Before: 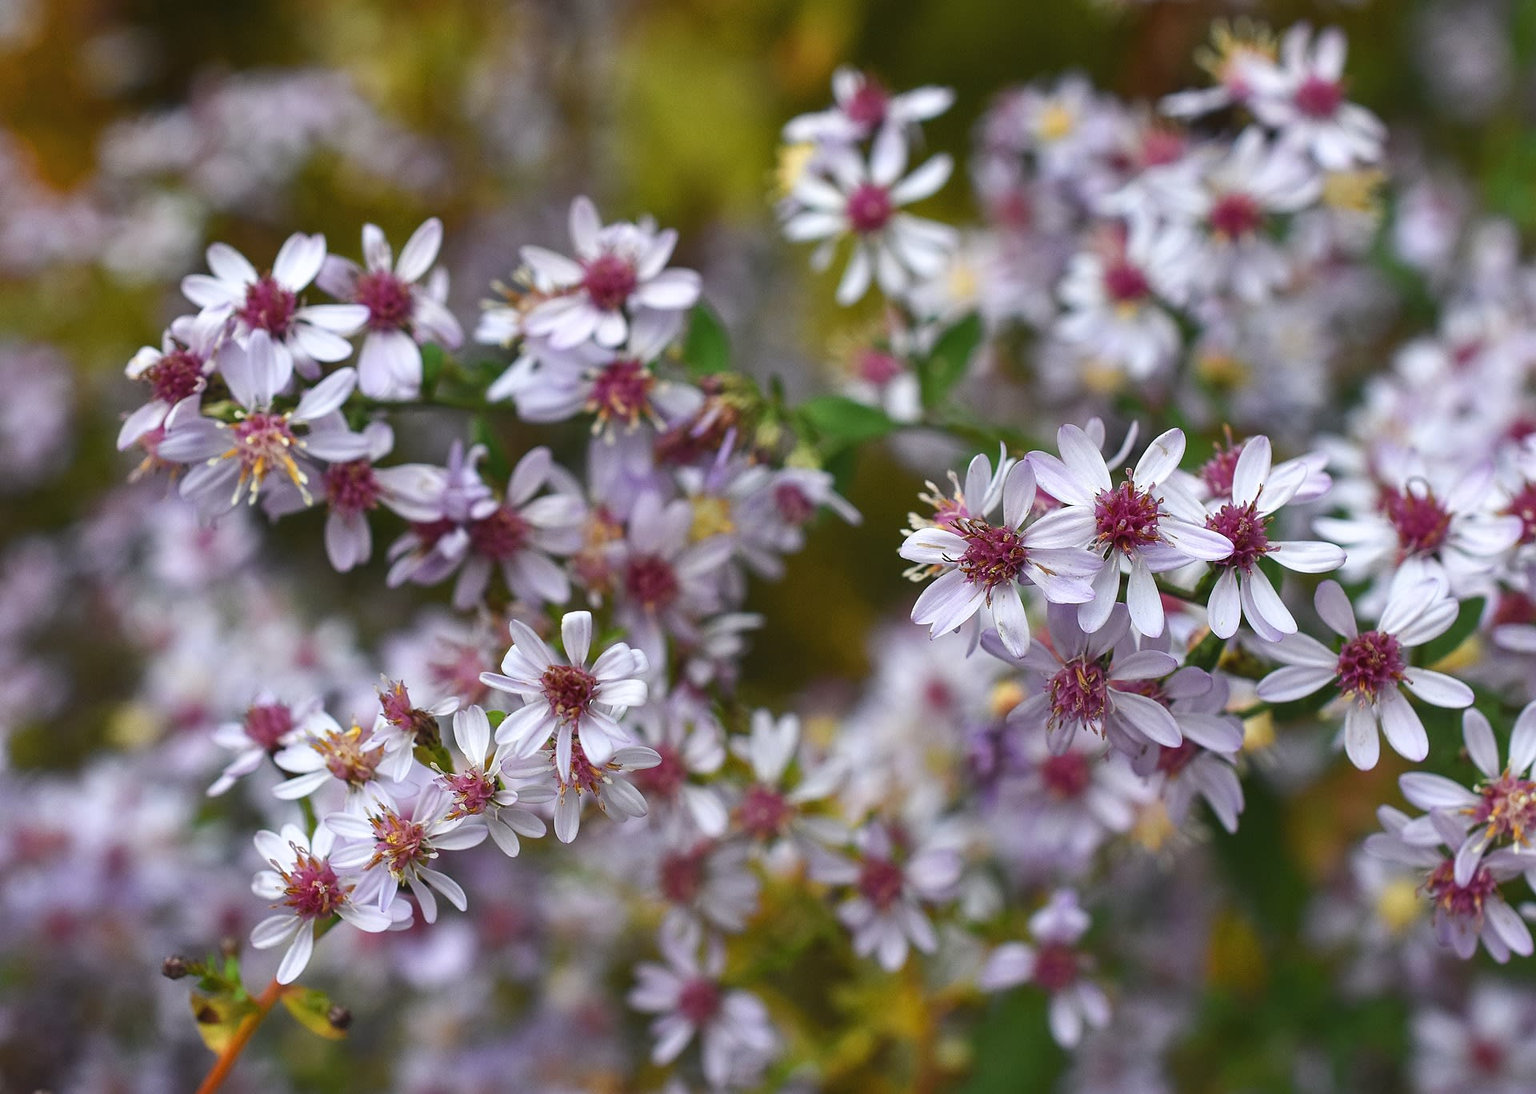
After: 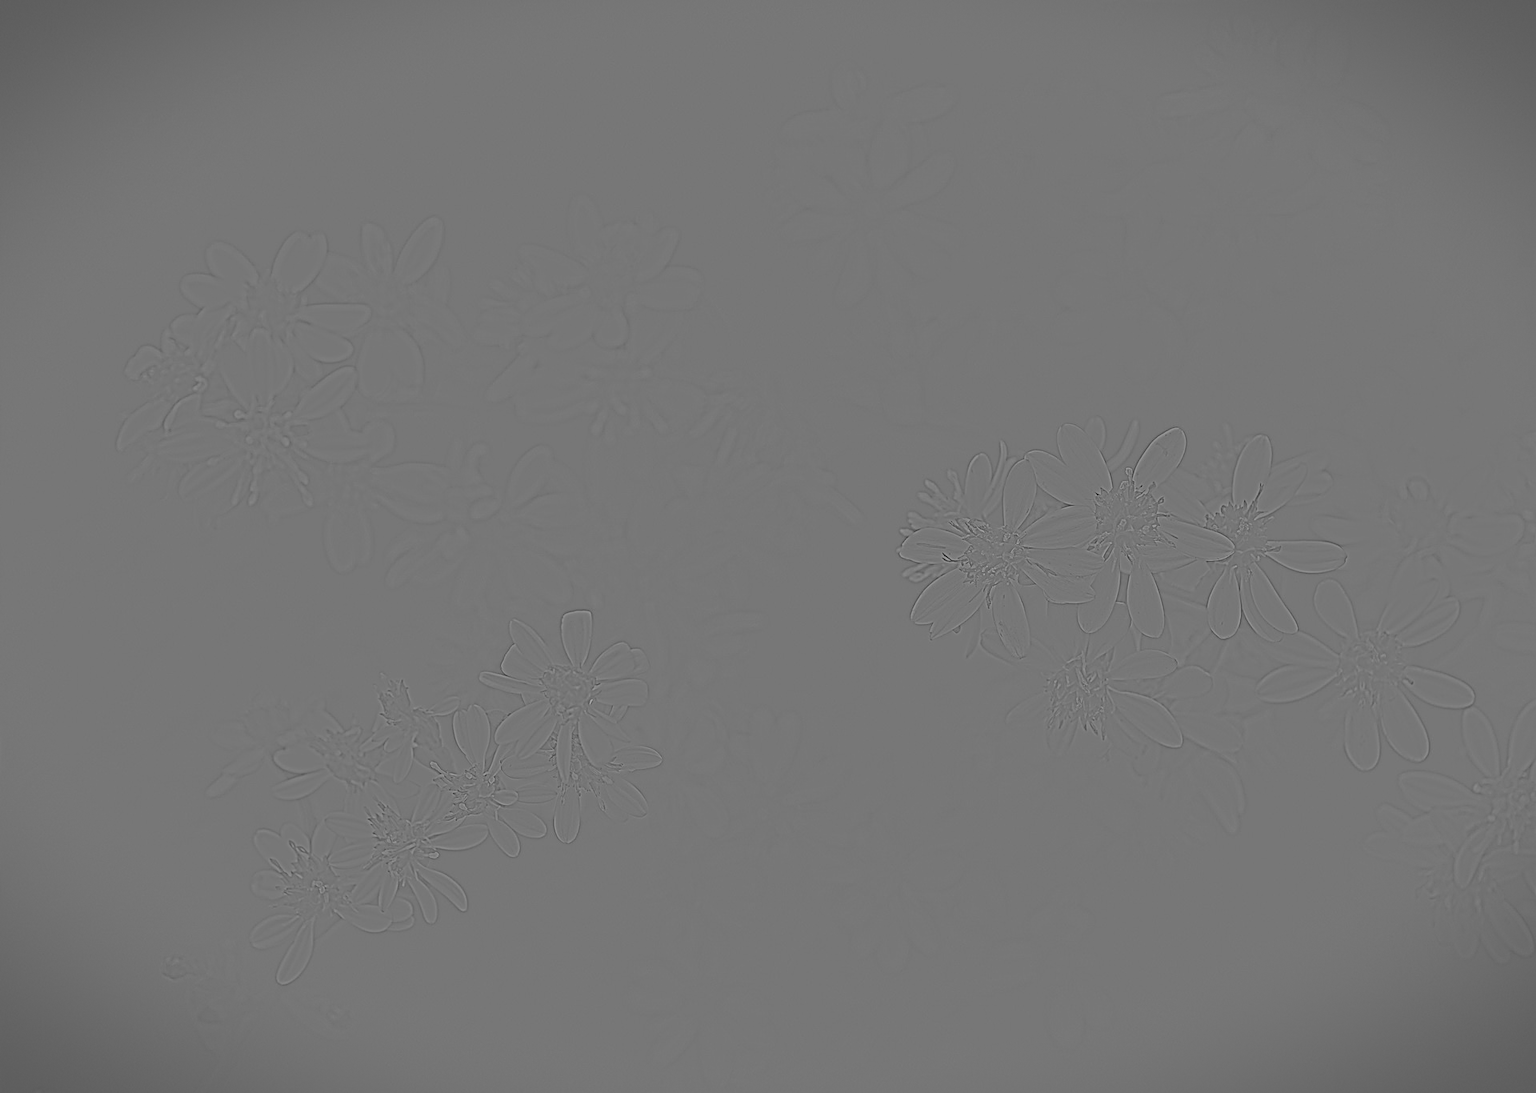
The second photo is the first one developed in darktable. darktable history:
highpass: sharpness 6%, contrast boost 7.63%
filmic rgb: black relative exposure -7.65 EV, white relative exposure 4.56 EV, hardness 3.61, color science v6 (2022)
vignetting: fall-off start 100%, brightness -0.406, saturation -0.3, width/height ratio 1.324, dithering 8-bit output, unbound false
sharpen: on, module defaults
